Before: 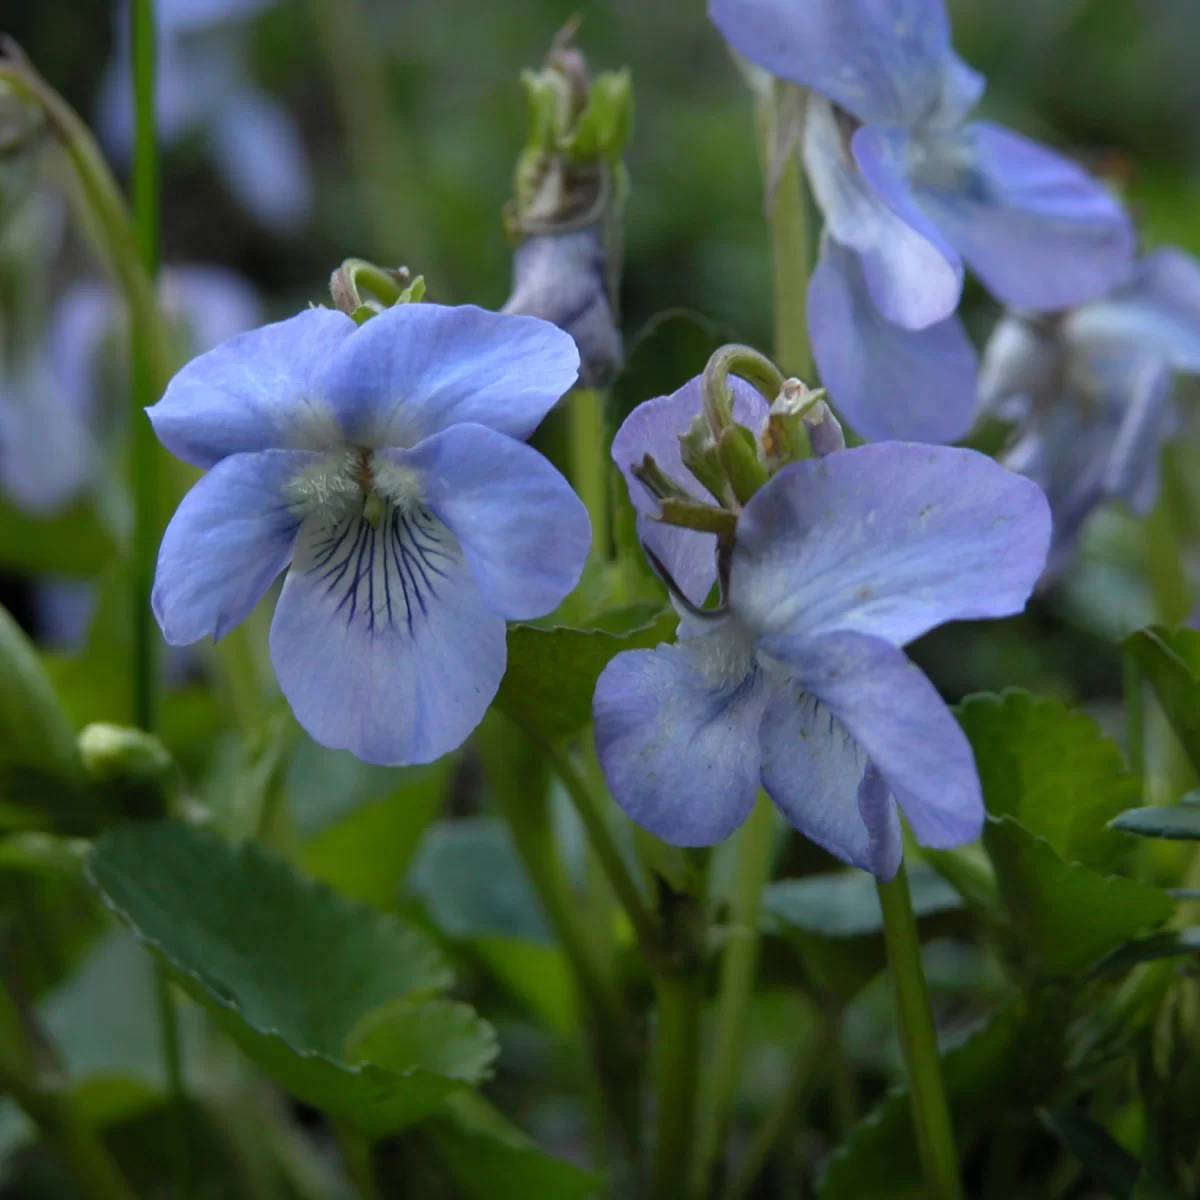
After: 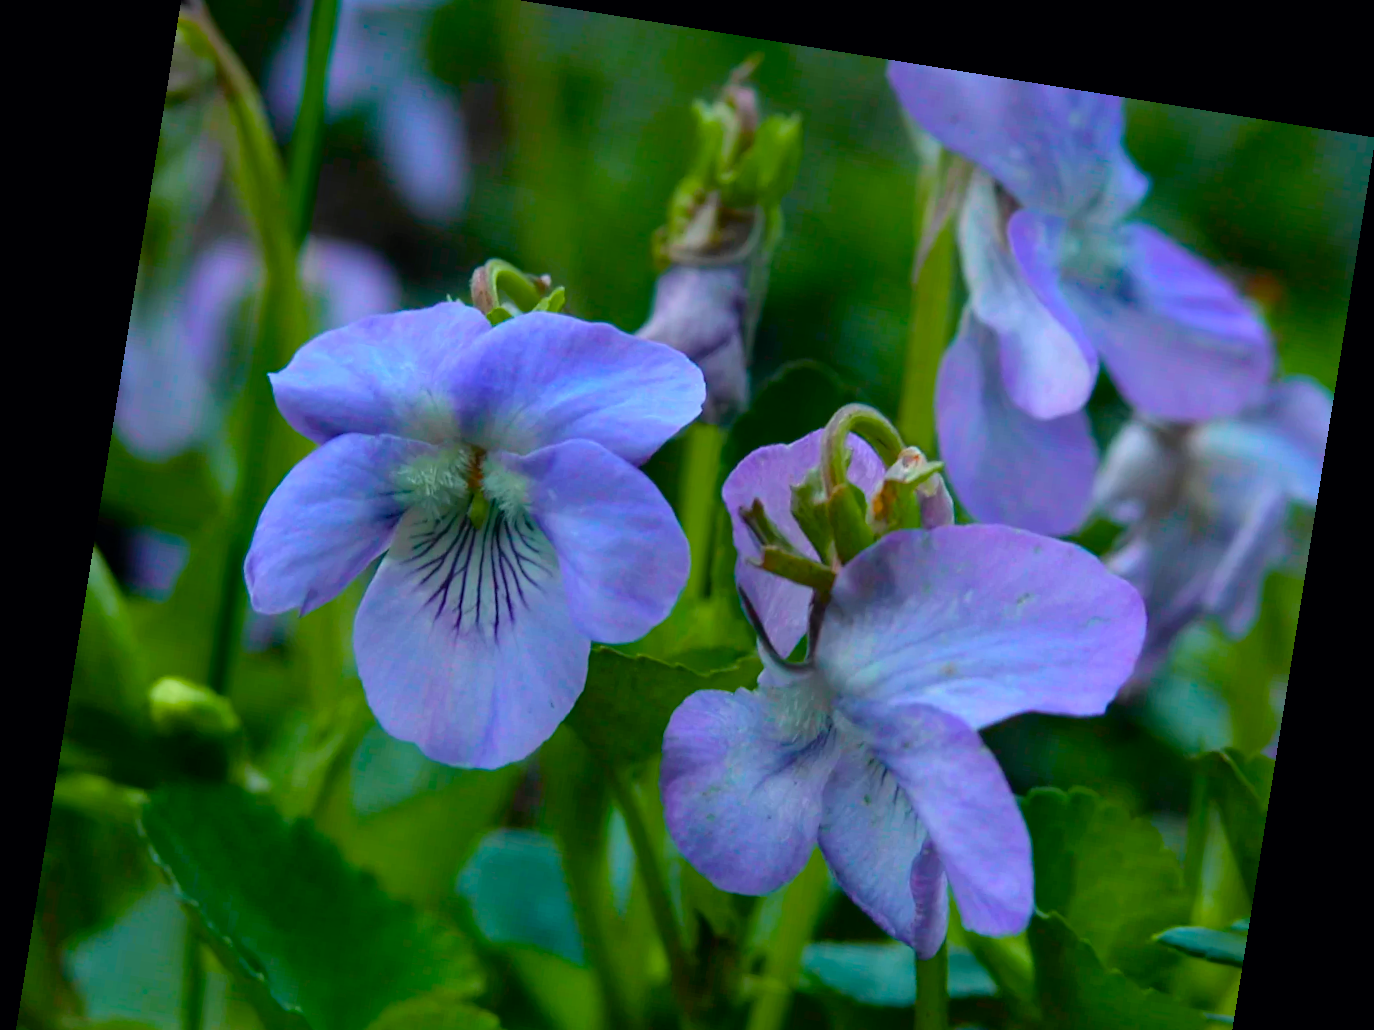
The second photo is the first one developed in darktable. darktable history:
crop: top 3.857%, bottom 21.132%
tone curve: curves: ch0 [(0, 0) (0.051, 0.047) (0.102, 0.099) (0.228, 0.262) (0.446, 0.527) (0.695, 0.778) (0.908, 0.946) (1, 1)]; ch1 [(0, 0) (0.339, 0.298) (0.402, 0.363) (0.453, 0.413) (0.485, 0.469) (0.494, 0.493) (0.504, 0.501) (0.525, 0.533) (0.563, 0.591) (0.597, 0.631) (1, 1)]; ch2 [(0, 0) (0.48, 0.48) (0.504, 0.5) (0.539, 0.554) (0.59, 0.628) (0.642, 0.682) (0.824, 0.815) (1, 1)], color space Lab, independent channels, preserve colors none
color balance rgb: linear chroma grading › global chroma 25%, perceptual saturation grading › global saturation 50%
rotate and perspective: rotation 9.12°, automatic cropping off
graduated density: rotation 5.63°, offset 76.9
